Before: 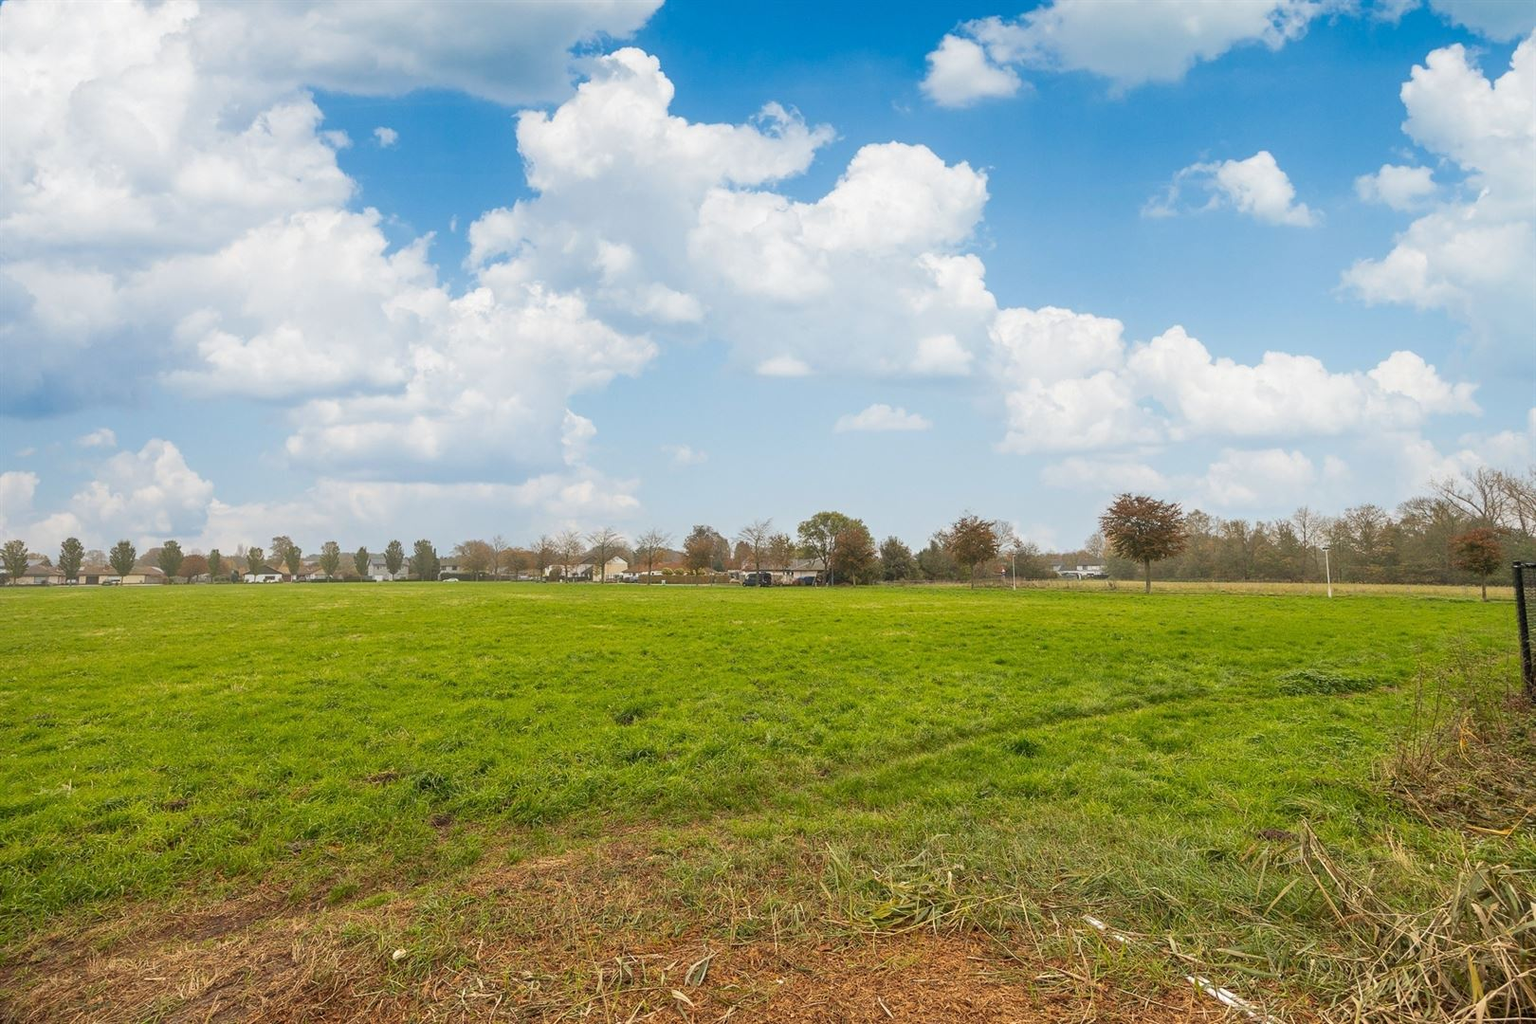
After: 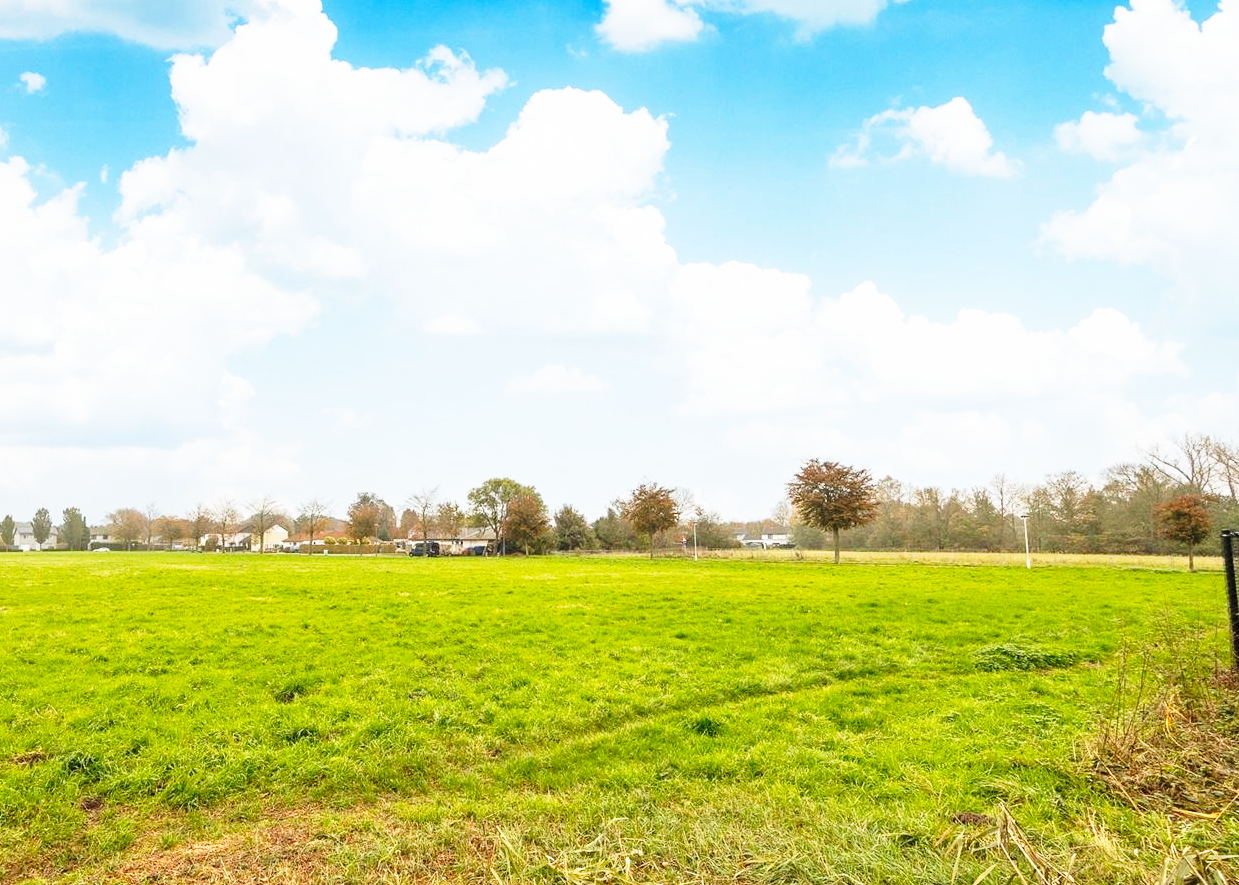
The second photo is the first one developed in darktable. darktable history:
base curve: curves: ch0 [(0, 0) (0.026, 0.03) (0.109, 0.232) (0.351, 0.748) (0.669, 0.968) (1, 1)], preserve colors none
crop: left 23.095%, top 5.827%, bottom 11.854%
